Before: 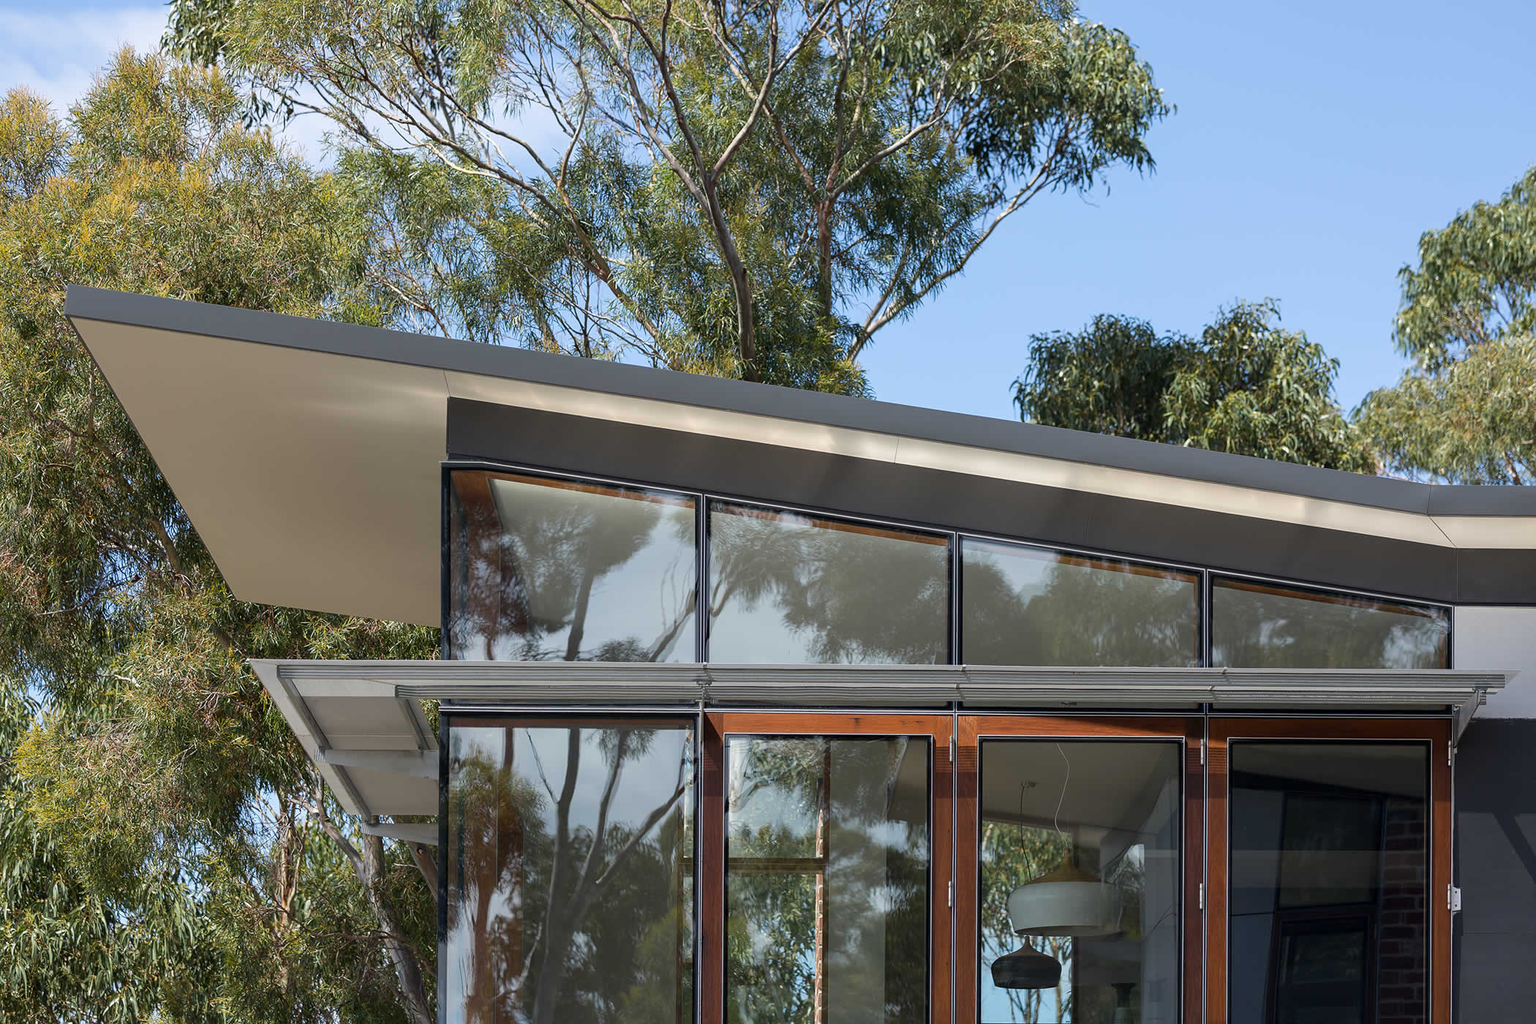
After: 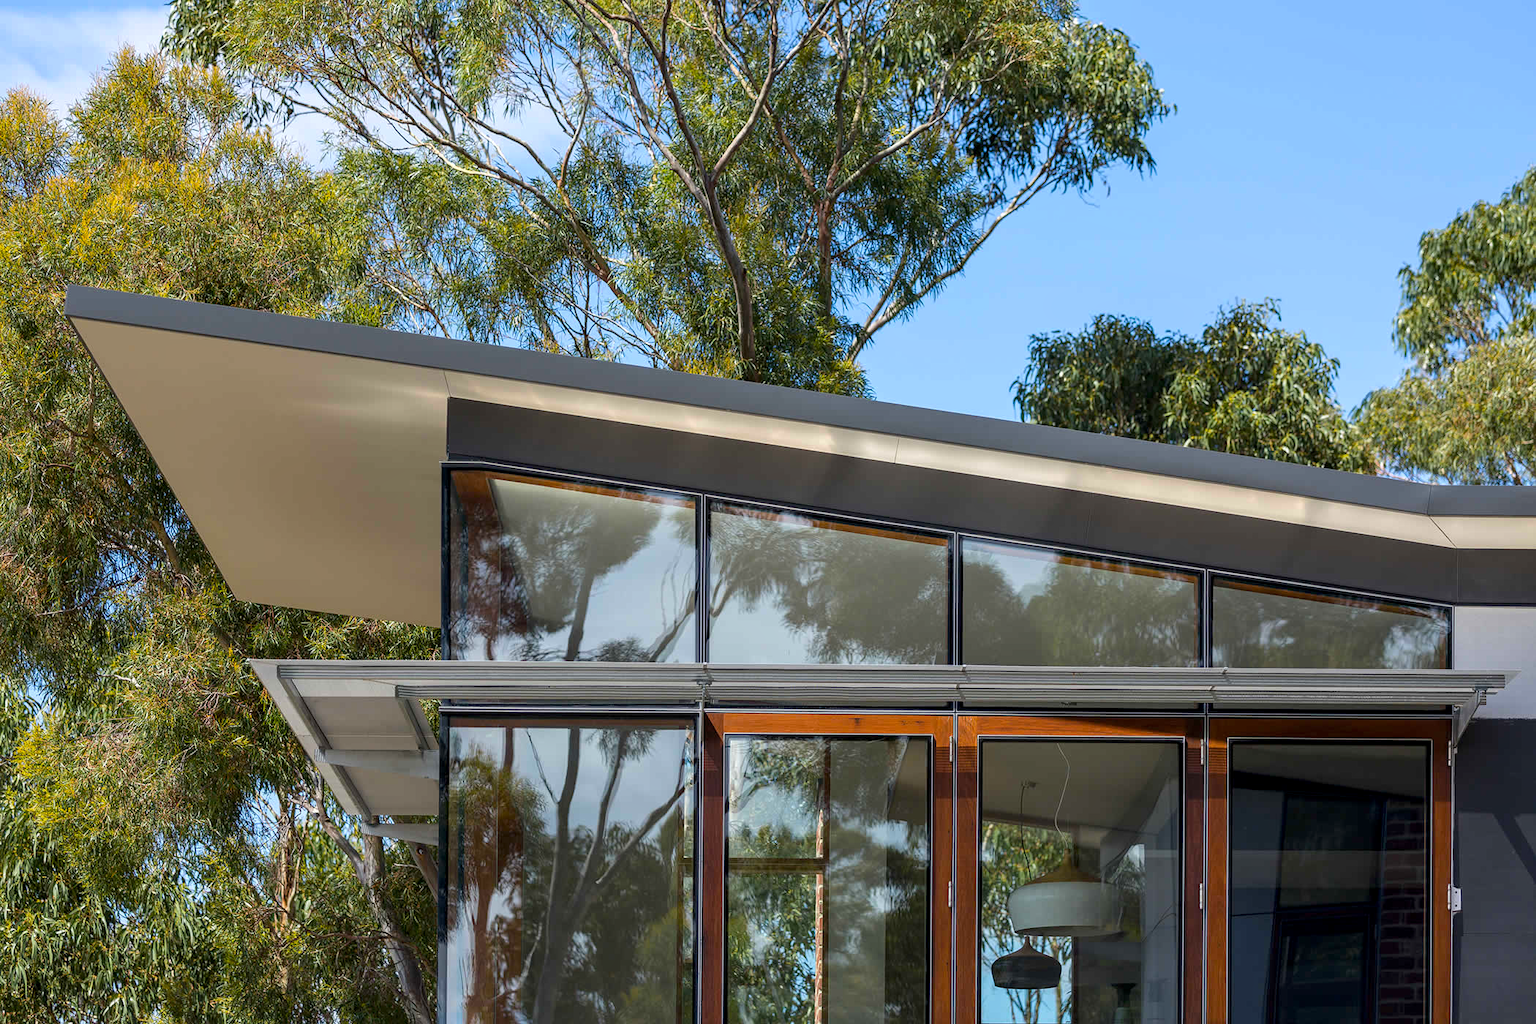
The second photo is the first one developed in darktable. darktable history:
color balance rgb: linear chroma grading › global chroma 33.4%
local contrast: on, module defaults
